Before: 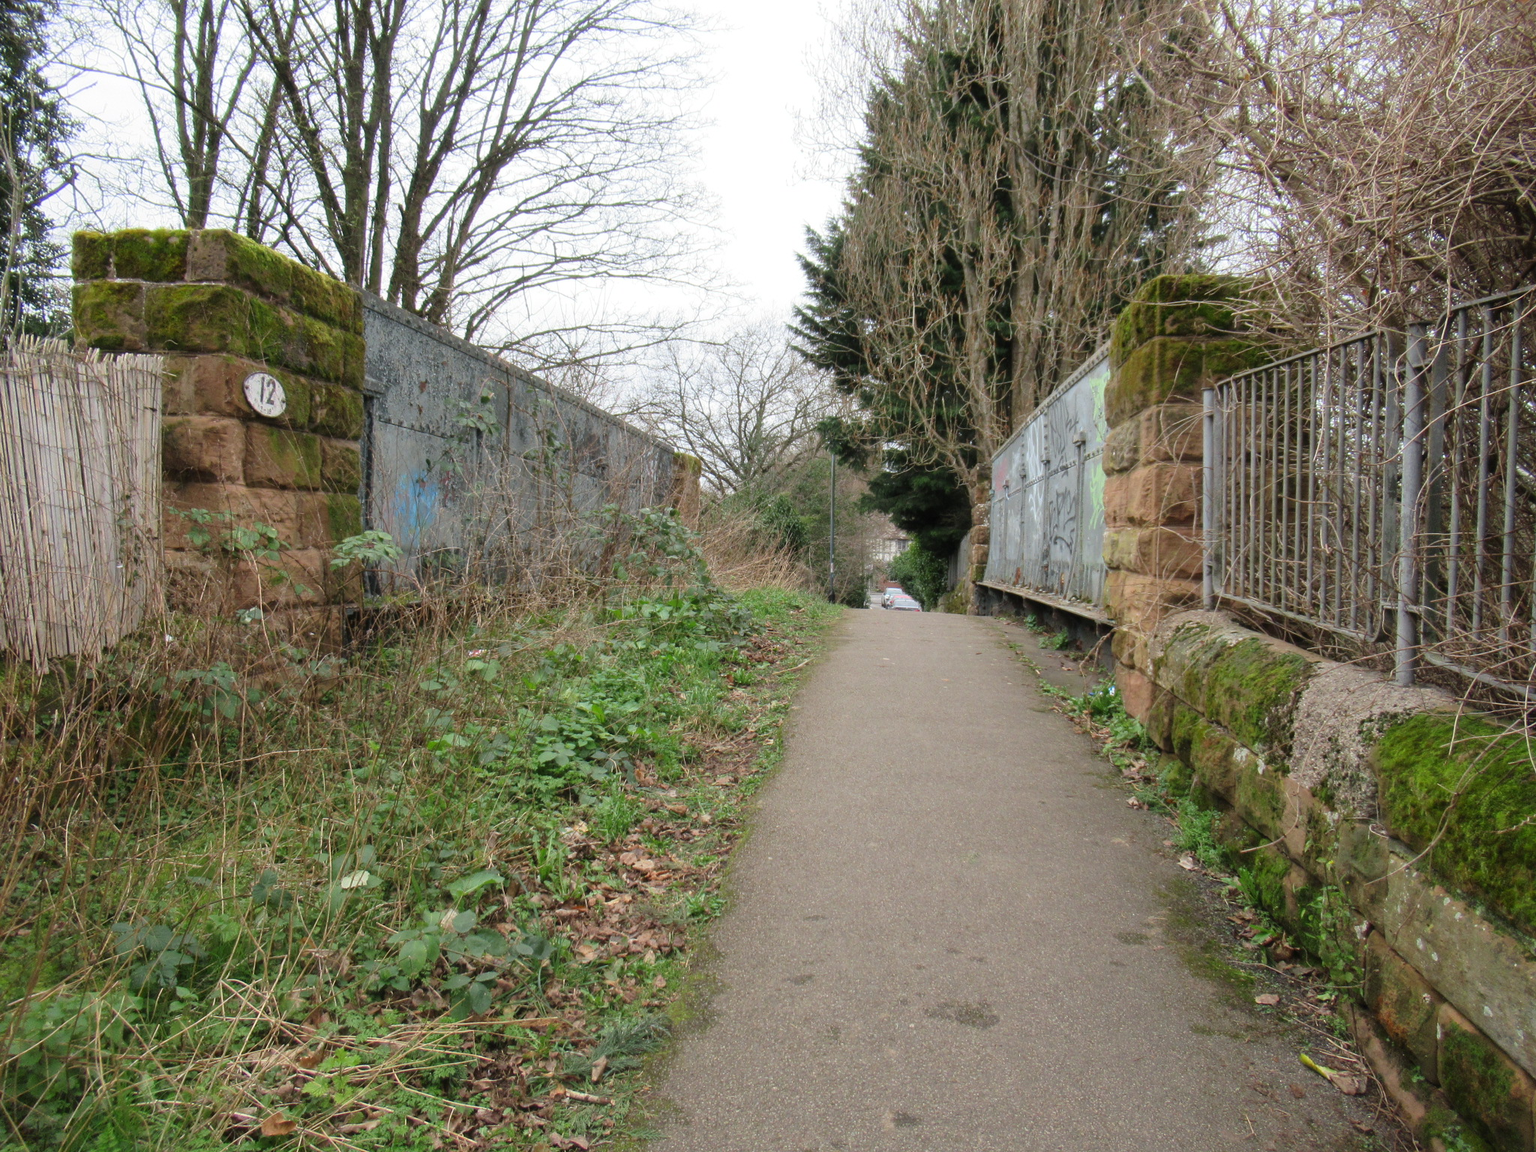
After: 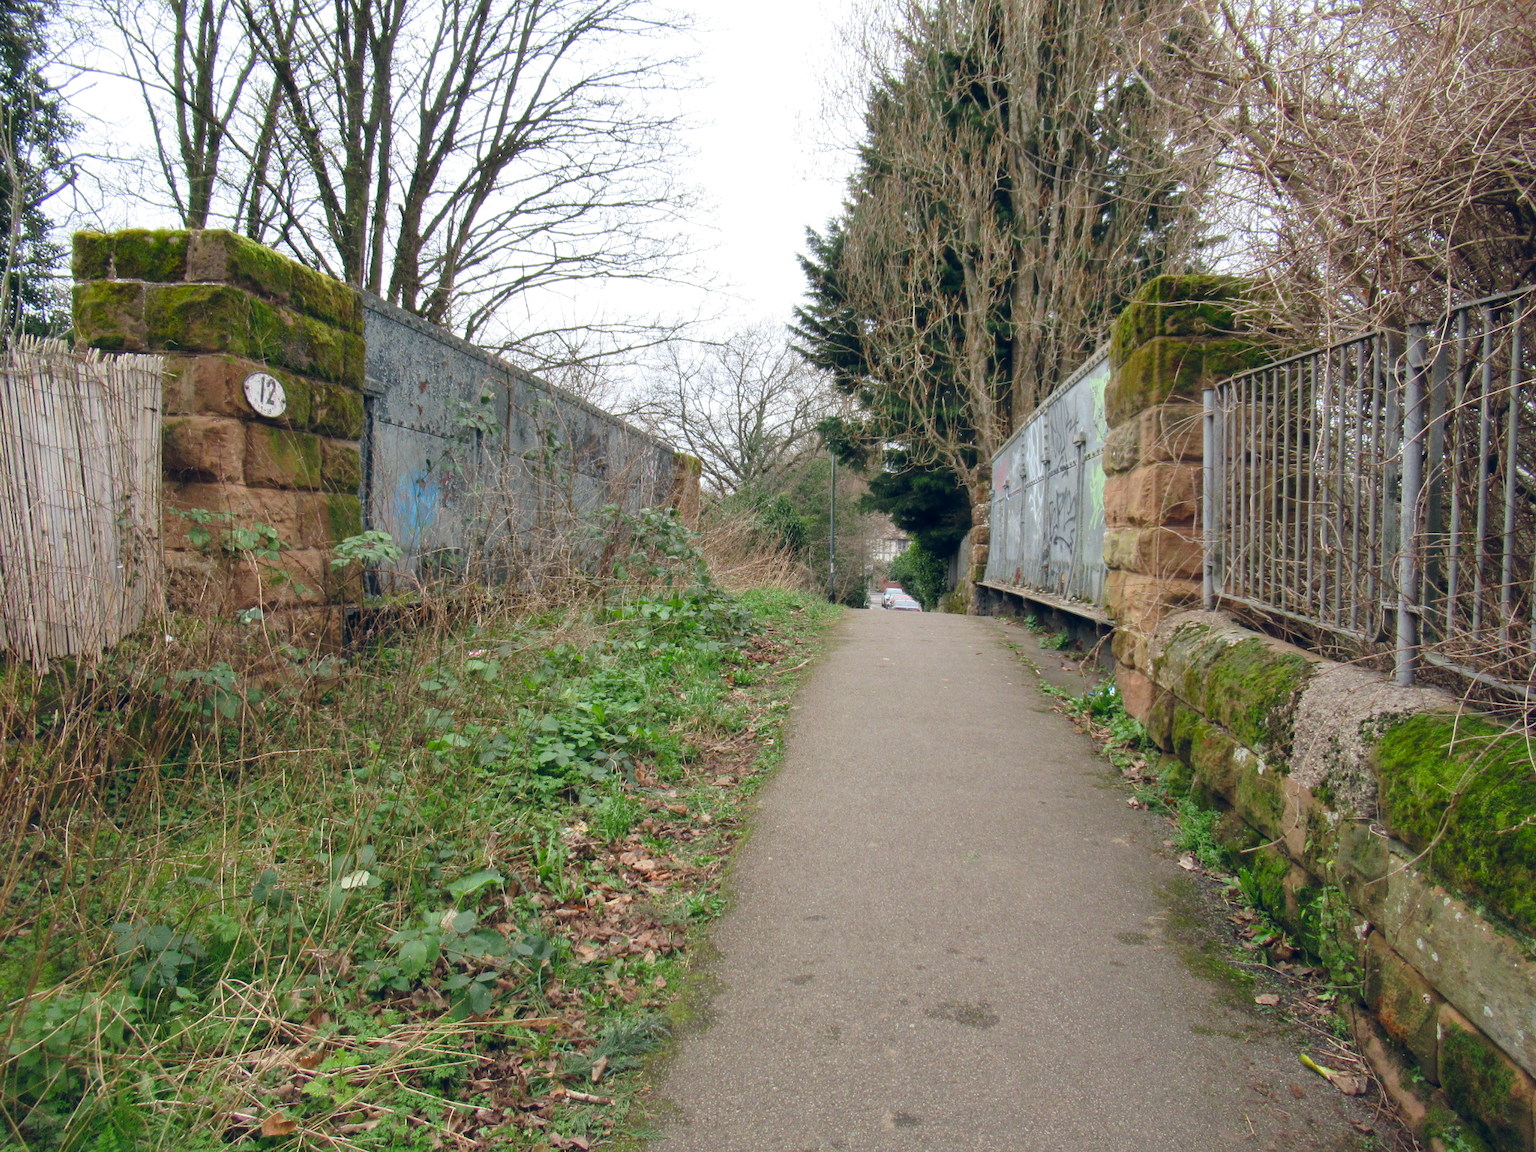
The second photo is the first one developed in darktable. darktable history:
shadows and highlights: shadows 36.67, highlights -27.82, soften with gaussian
color balance rgb: global offset › chroma 0.095%, global offset › hue 251.51°, perceptual saturation grading › global saturation 0.441%, perceptual saturation grading › highlights -15.566%, perceptual saturation grading › shadows 25.698%, perceptual brilliance grading › global brilliance 2.927%, global vibrance 20%
